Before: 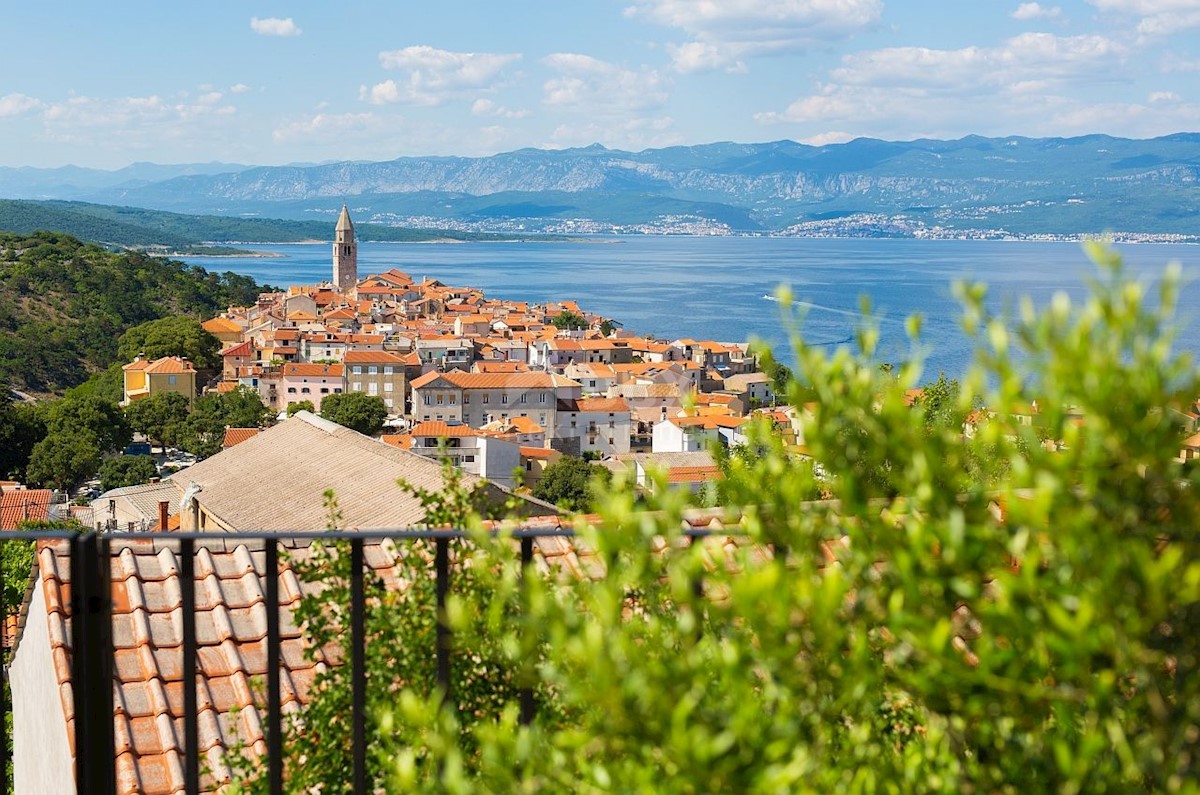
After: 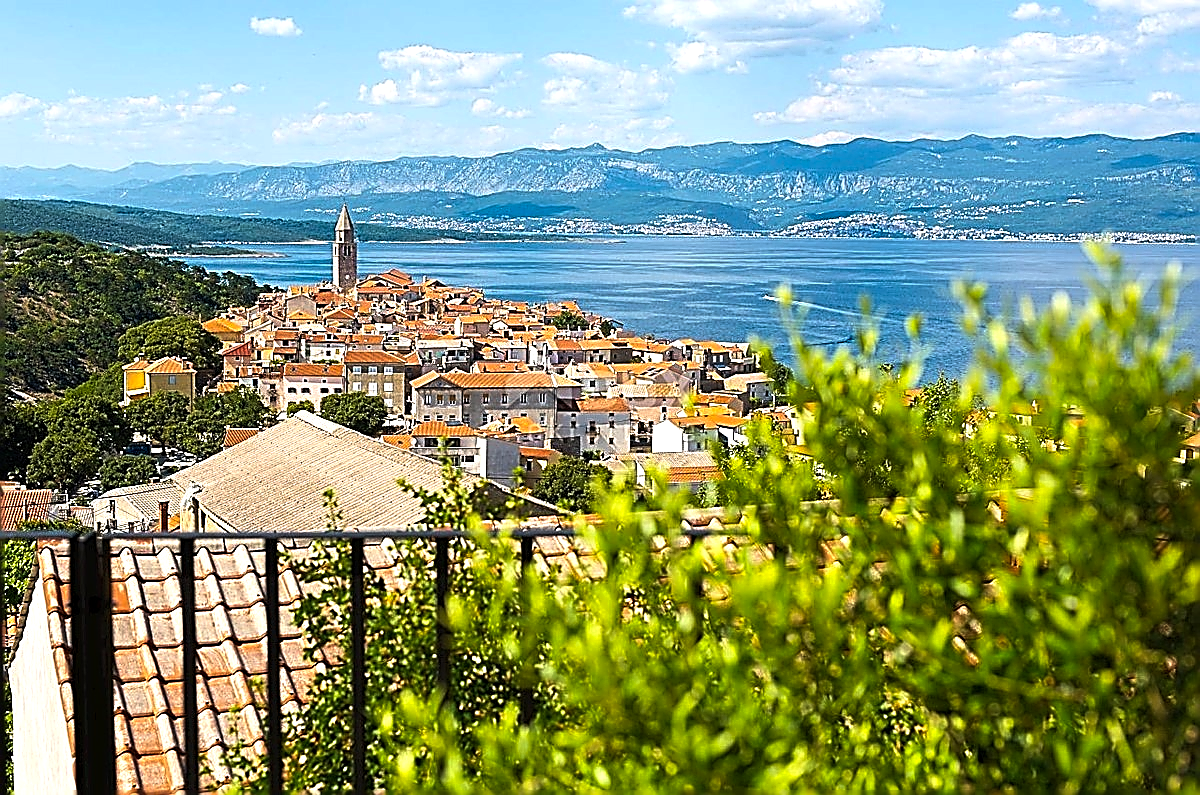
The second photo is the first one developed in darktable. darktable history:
color balance rgb: perceptual brilliance grading › highlights 14.29%, perceptual brilliance grading › mid-tones -5.92%, perceptual brilliance grading › shadows -26.83%, global vibrance 31.18%
sharpen: amount 2
shadows and highlights: shadows 20.55, highlights -20.99, soften with gaussian
